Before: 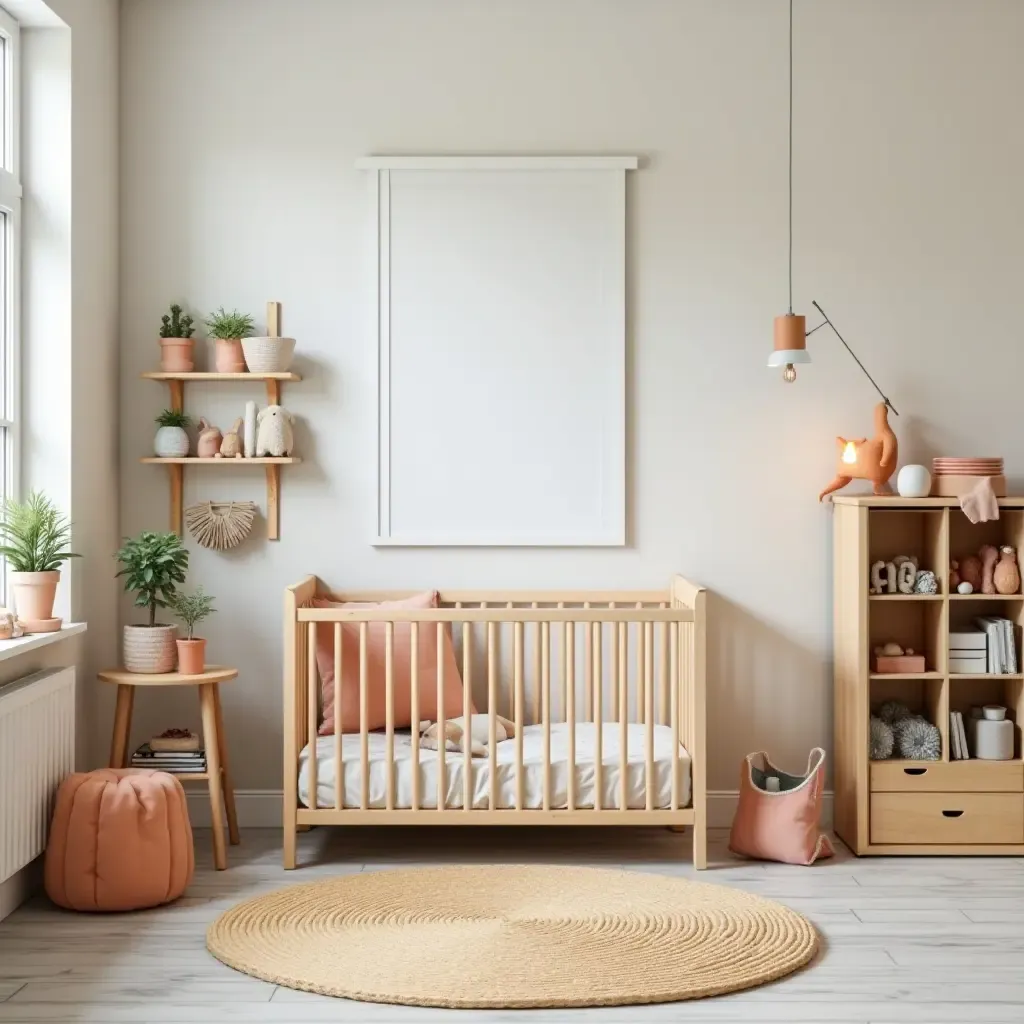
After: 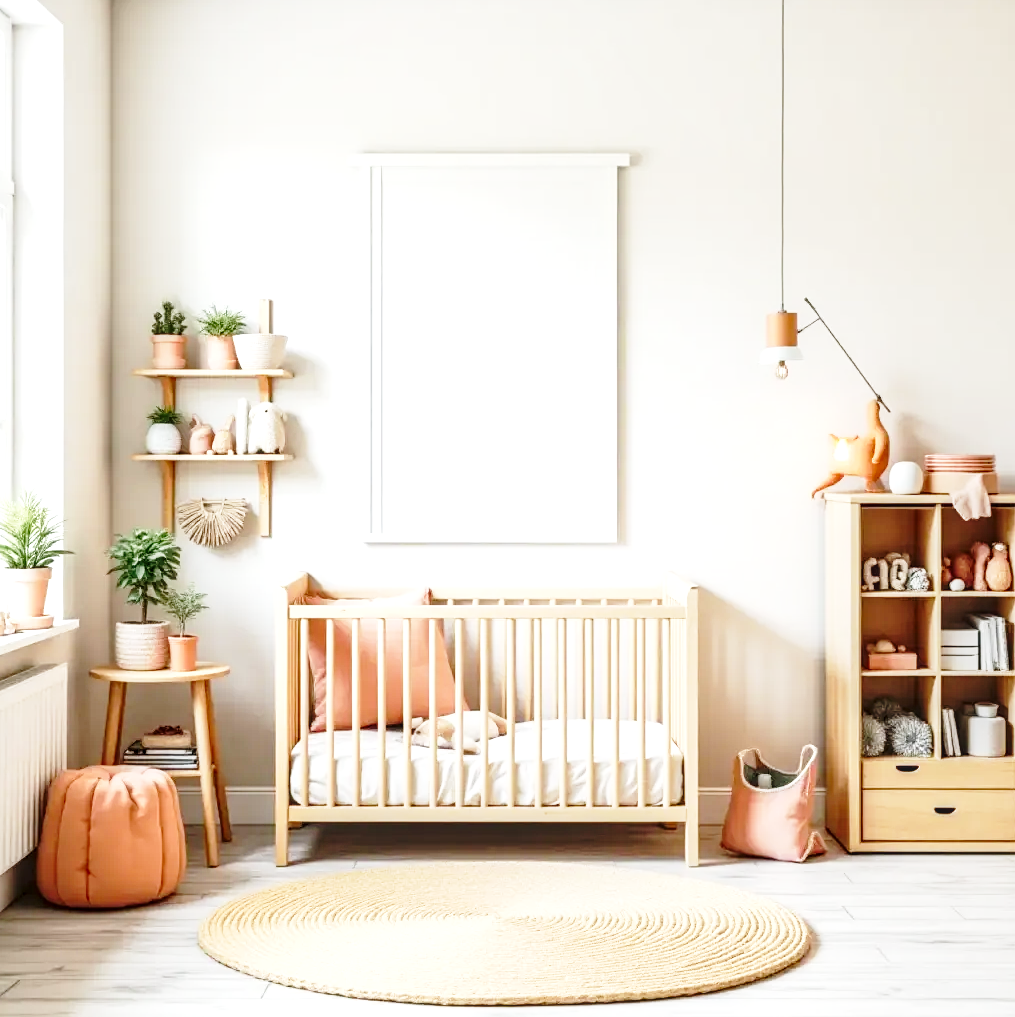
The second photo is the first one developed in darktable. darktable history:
crop and rotate: left 0.836%, top 0.378%, bottom 0.266%
sharpen: amount 0.202
base curve: curves: ch0 [(0, 0) (0.028, 0.03) (0.121, 0.232) (0.46, 0.748) (0.859, 0.968) (1, 1)], preserve colors none
color correction: highlights b* -0.034
exposure: black level correction 0, exposure 0.498 EV, compensate highlight preservation false
local contrast: highlights 23%, detail 130%
